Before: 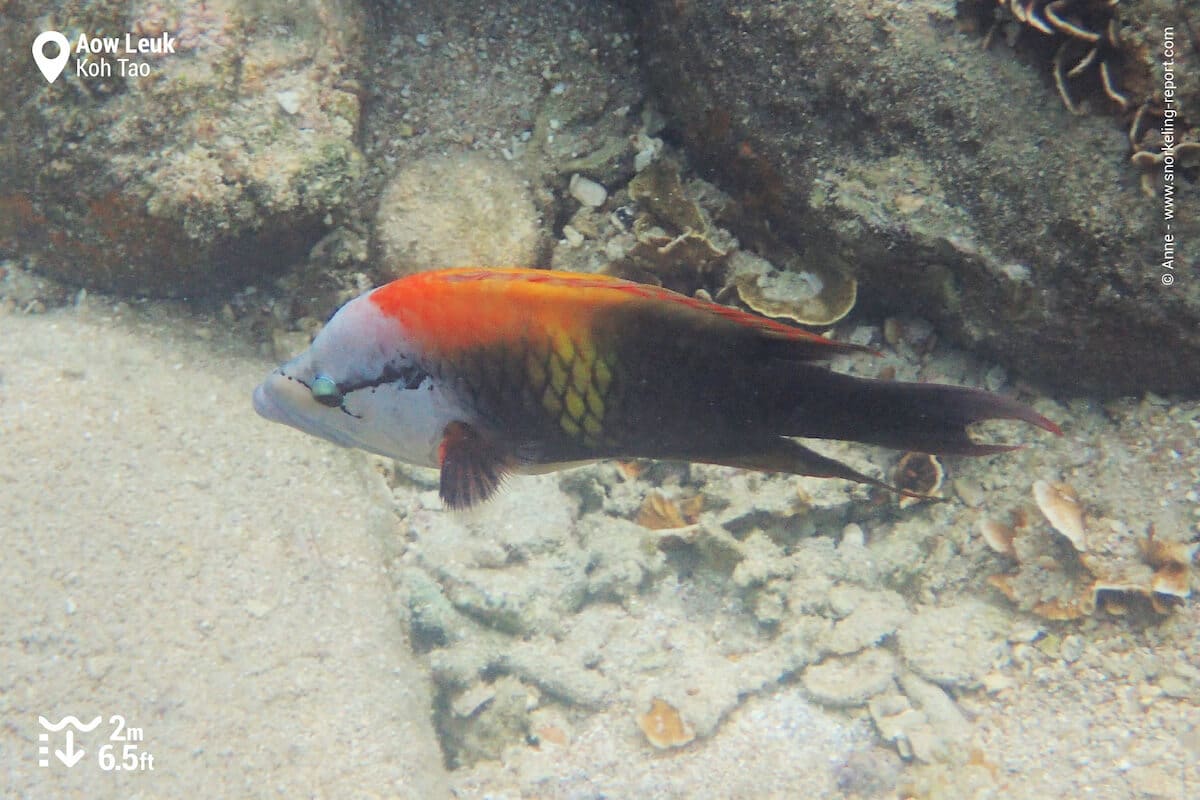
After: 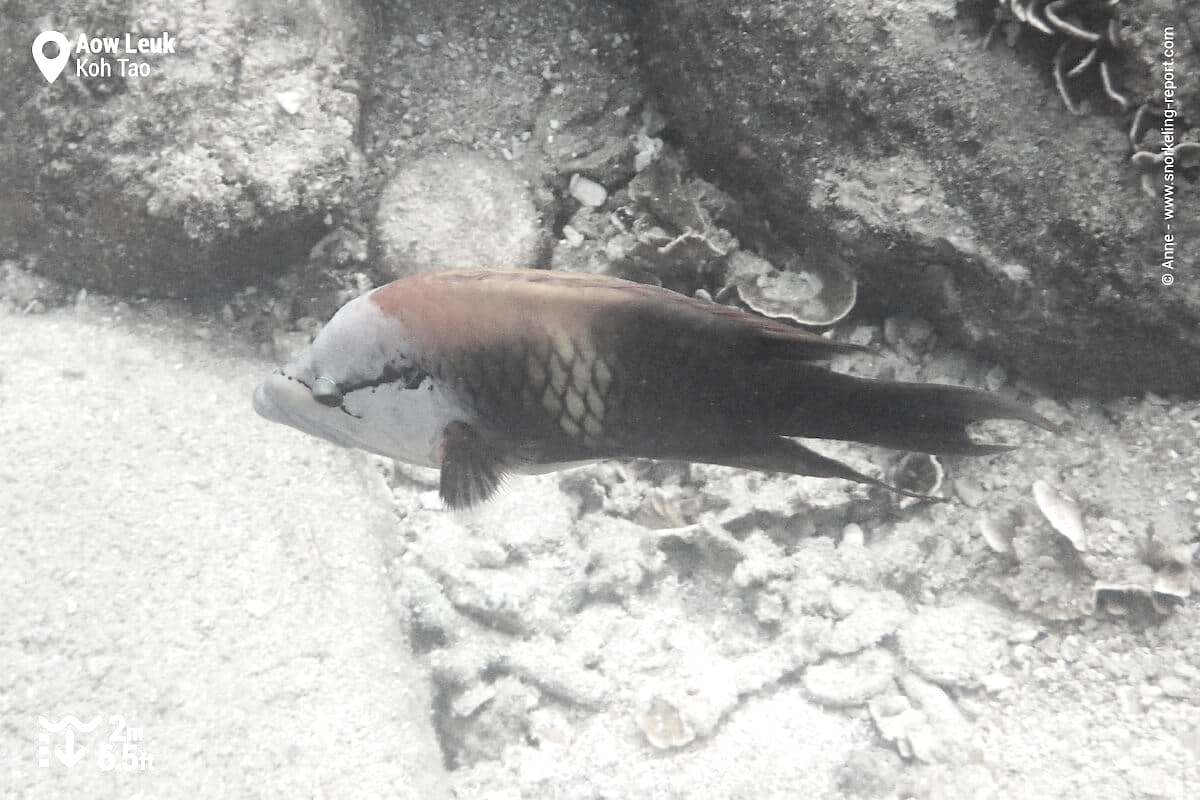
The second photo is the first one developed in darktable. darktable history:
color correction: highlights b* -0.035, saturation 0.153
exposure: exposure 0.563 EV, compensate highlight preservation false
